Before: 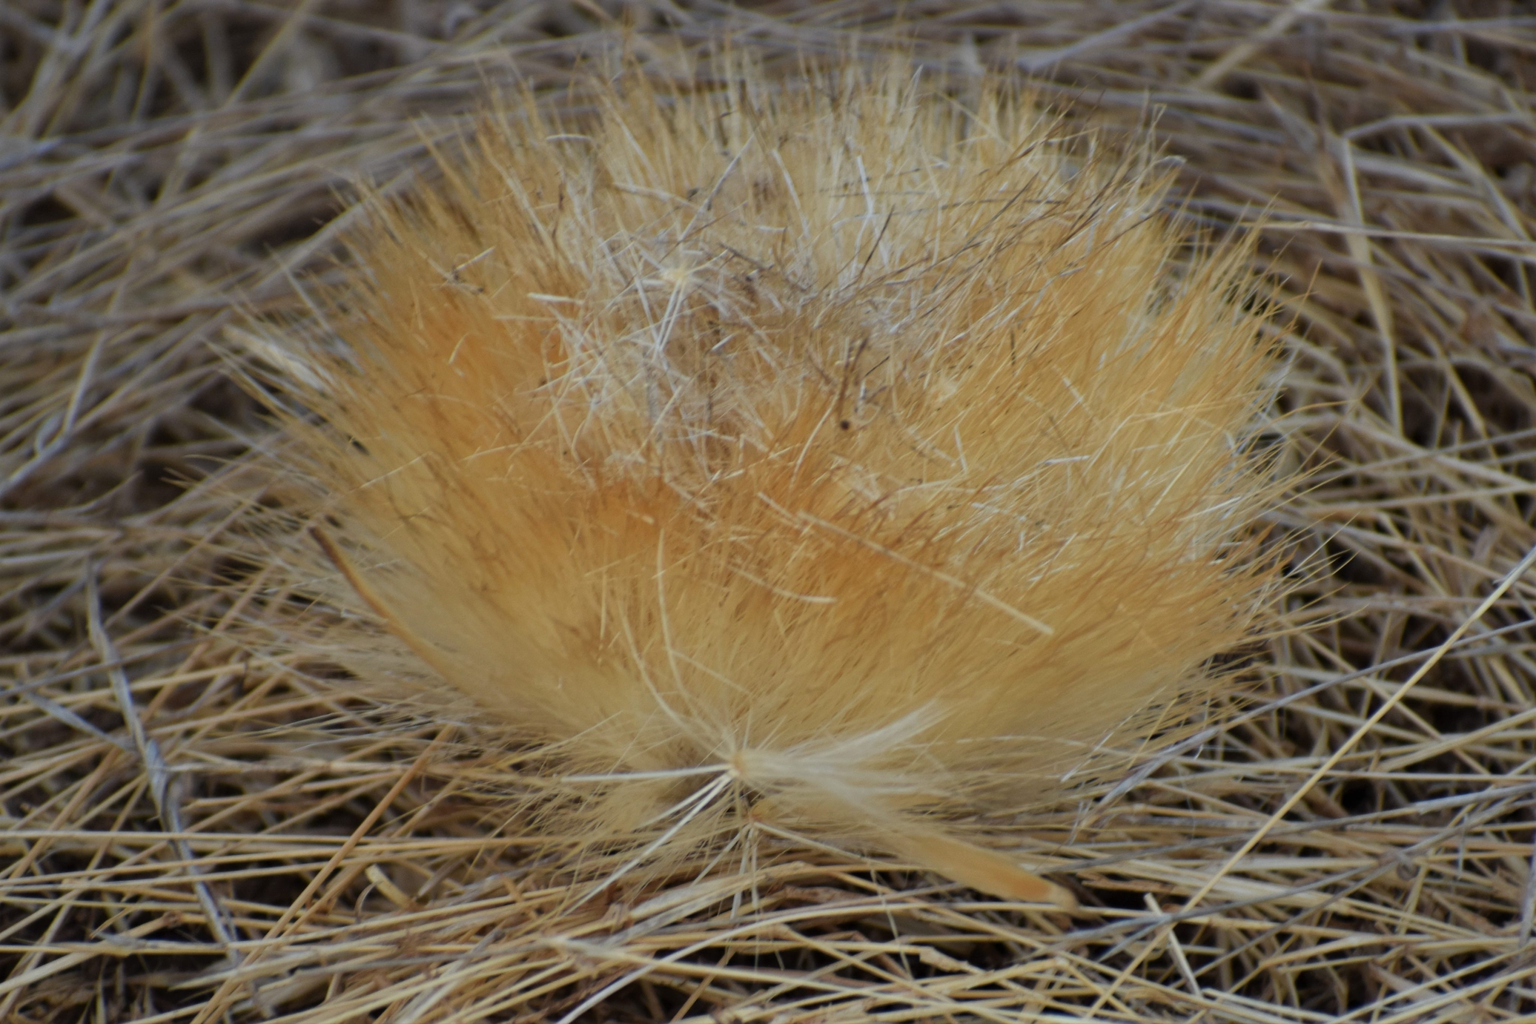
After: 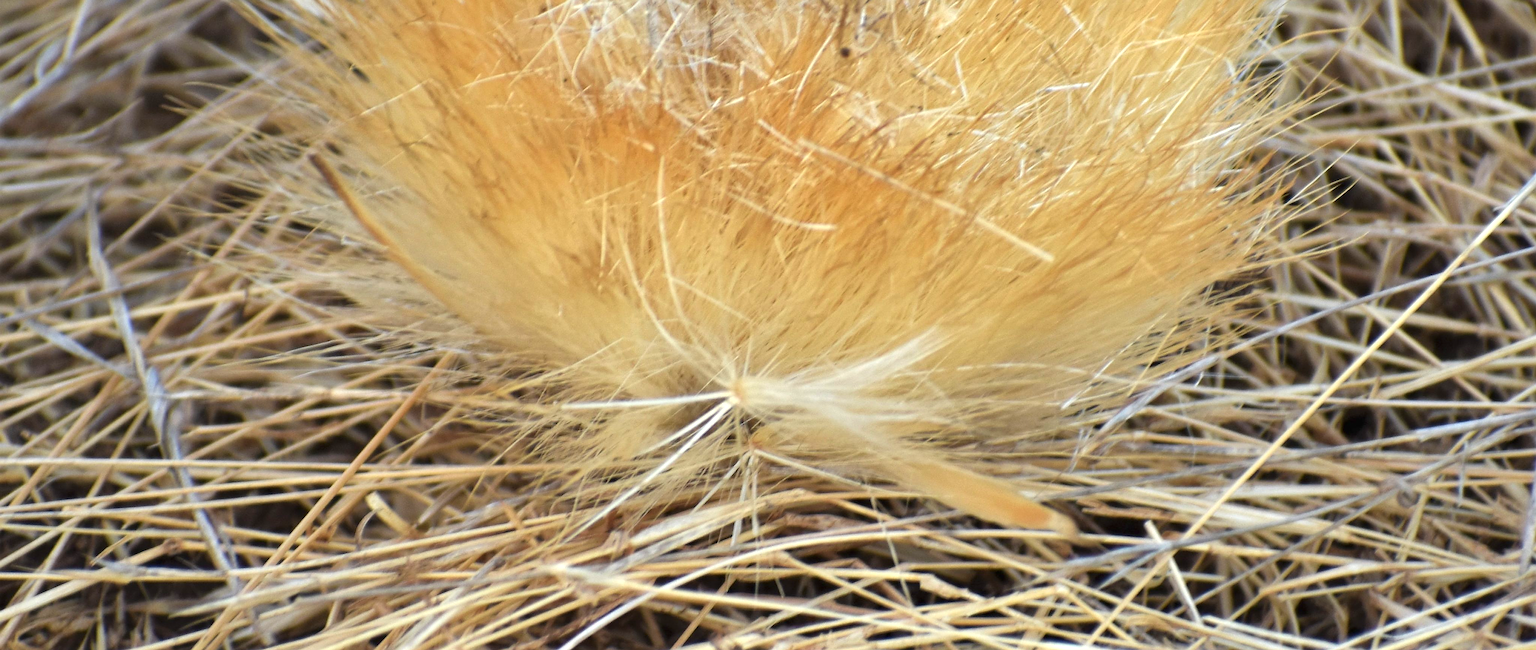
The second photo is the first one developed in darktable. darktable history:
exposure: black level correction 0, exposure 1.198 EV, compensate exposure bias true, compensate highlight preservation false
crop and rotate: top 36.435%
sharpen: radius 1.4, amount 1.25, threshold 0.7
shadows and highlights: shadows 32, highlights -32, soften with gaussian
